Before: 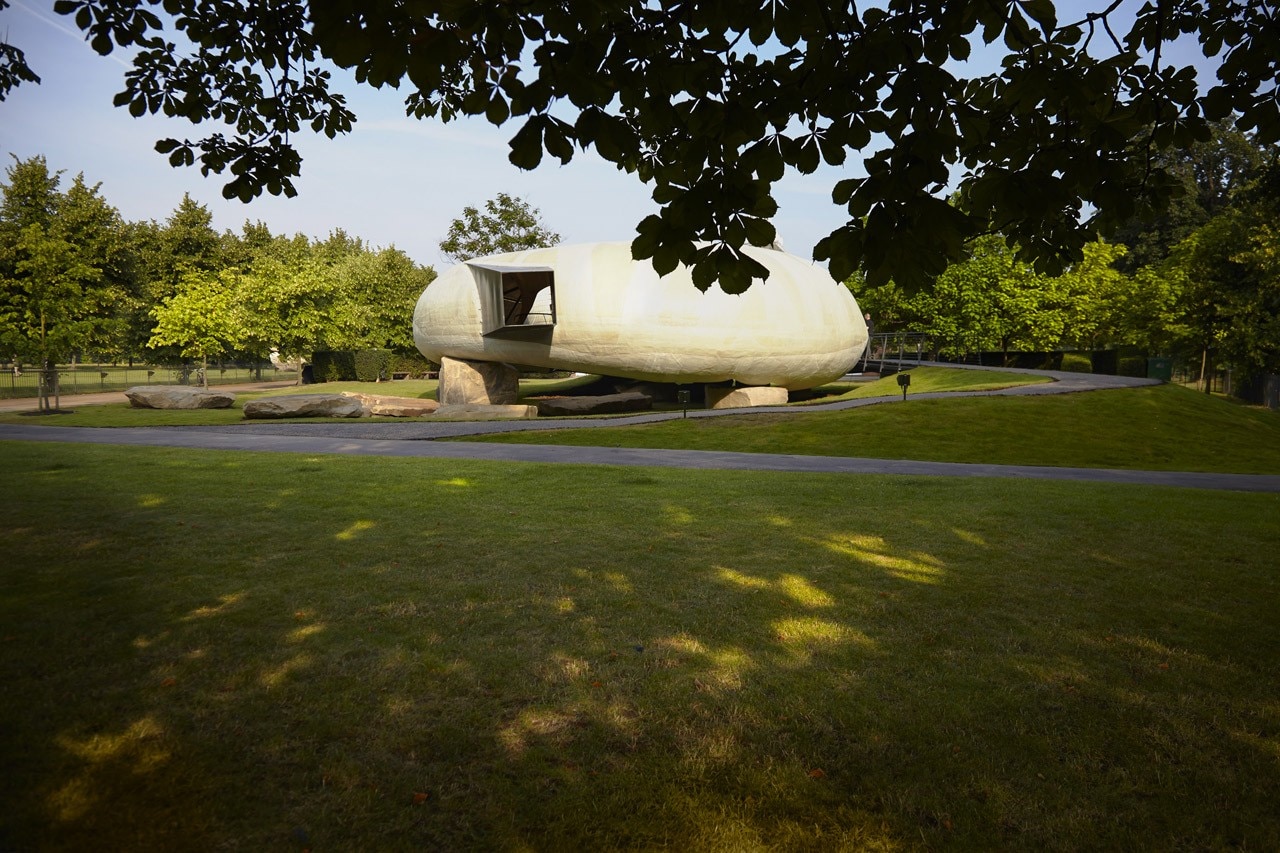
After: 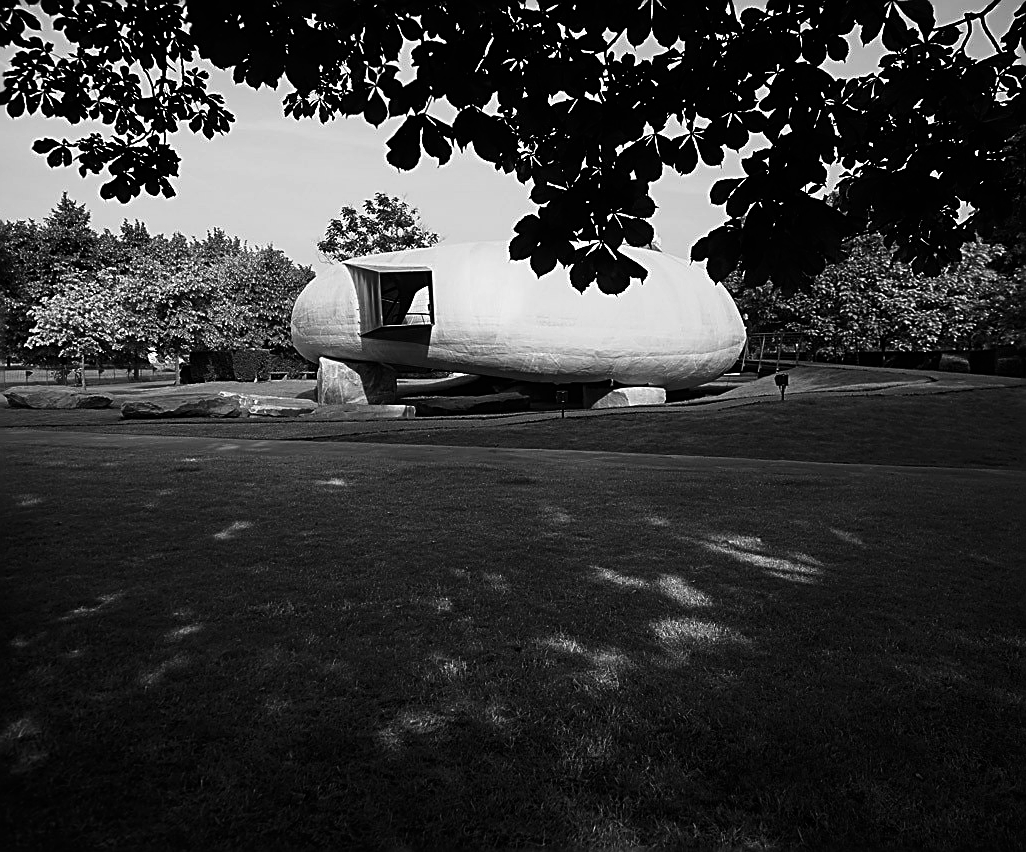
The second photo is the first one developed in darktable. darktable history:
sharpen: amount 1
contrast brightness saturation: contrast 0.13, brightness -0.24, saturation 0.14
crop and rotate: left 9.597%, right 10.195%
monochrome: on, module defaults
